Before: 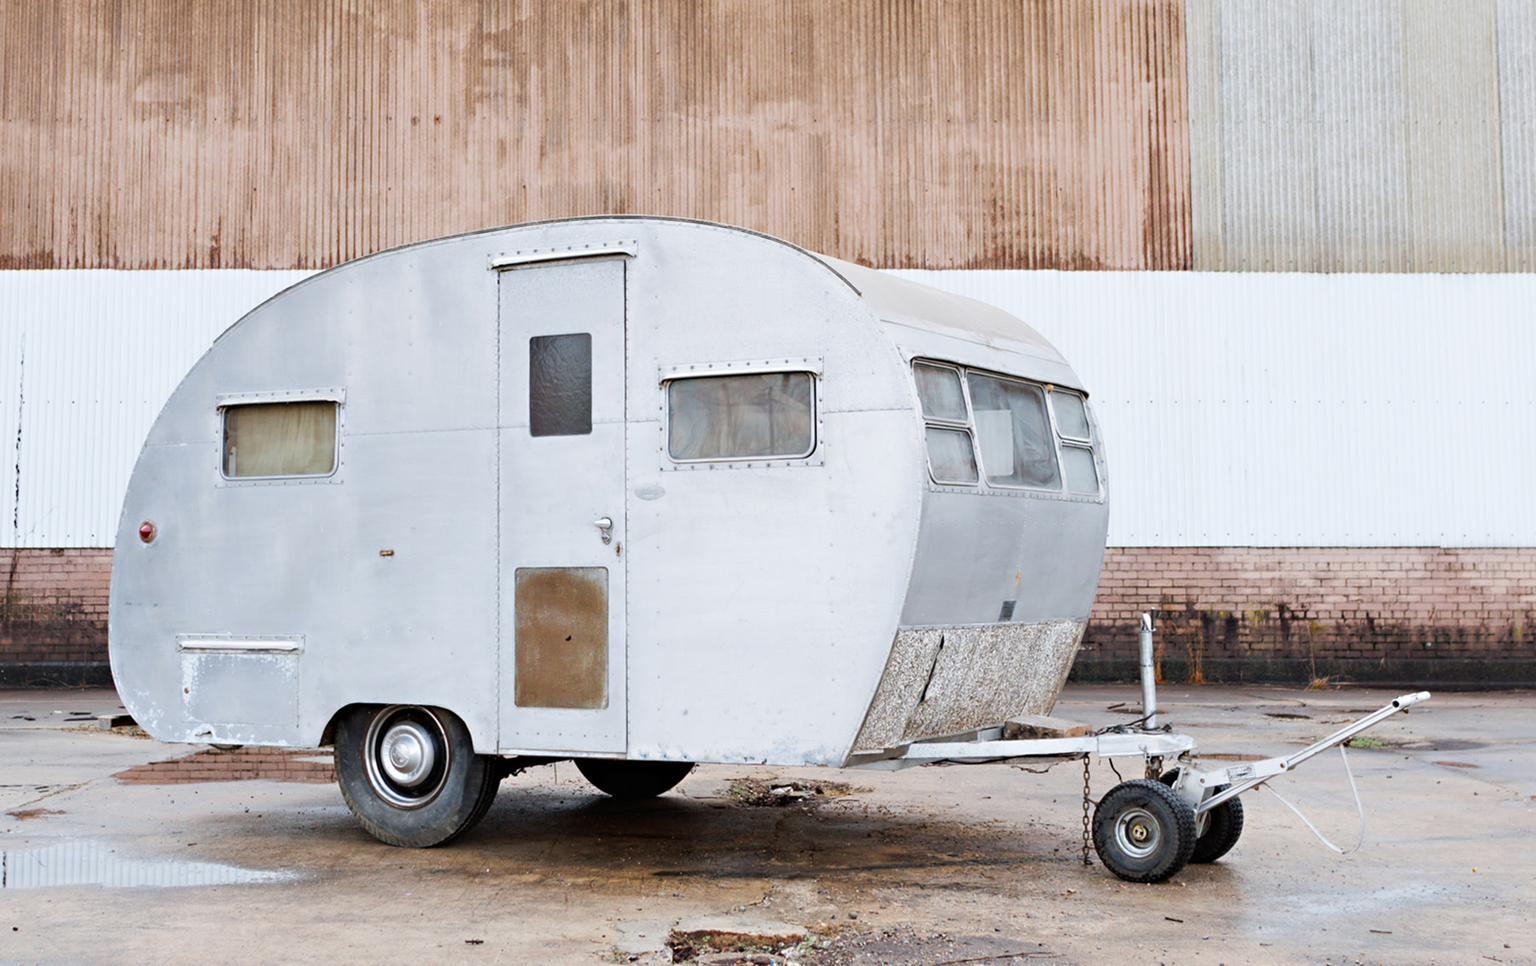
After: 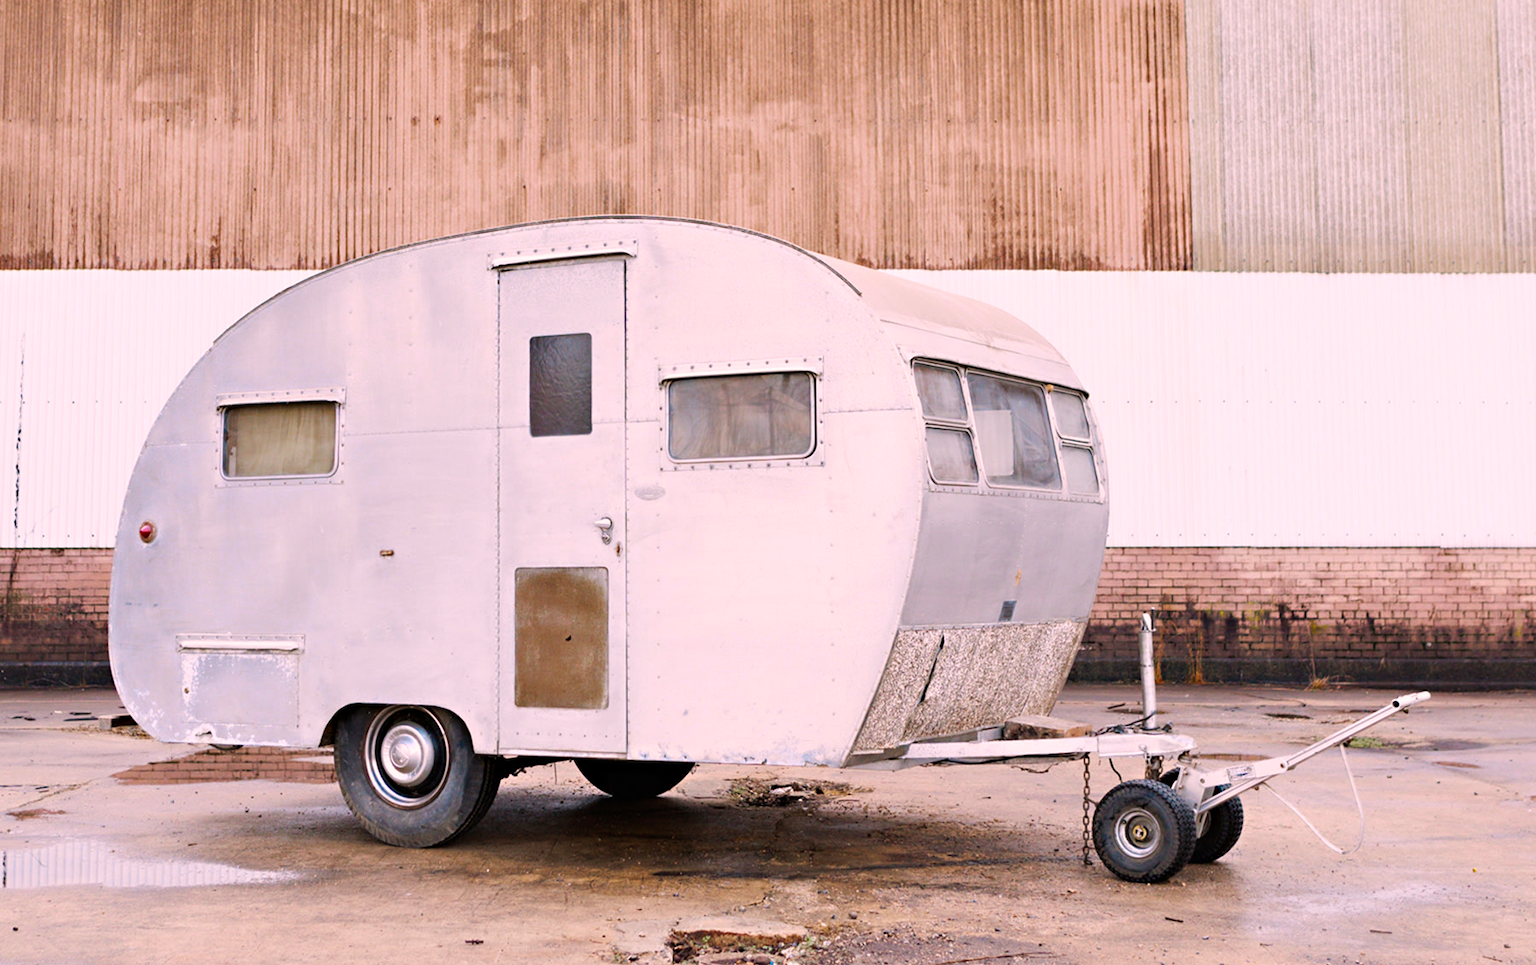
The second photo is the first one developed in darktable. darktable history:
color zones: curves: ch0 [(0.254, 0.492) (0.724, 0.62)]; ch1 [(0.25, 0.528) (0.719, 0.796)]; ch2 [(0, 0.472) (0.25, 0.5) (0.73, 0.184)]
color correction: highlights a* 12.1, highlights b* 5.5
